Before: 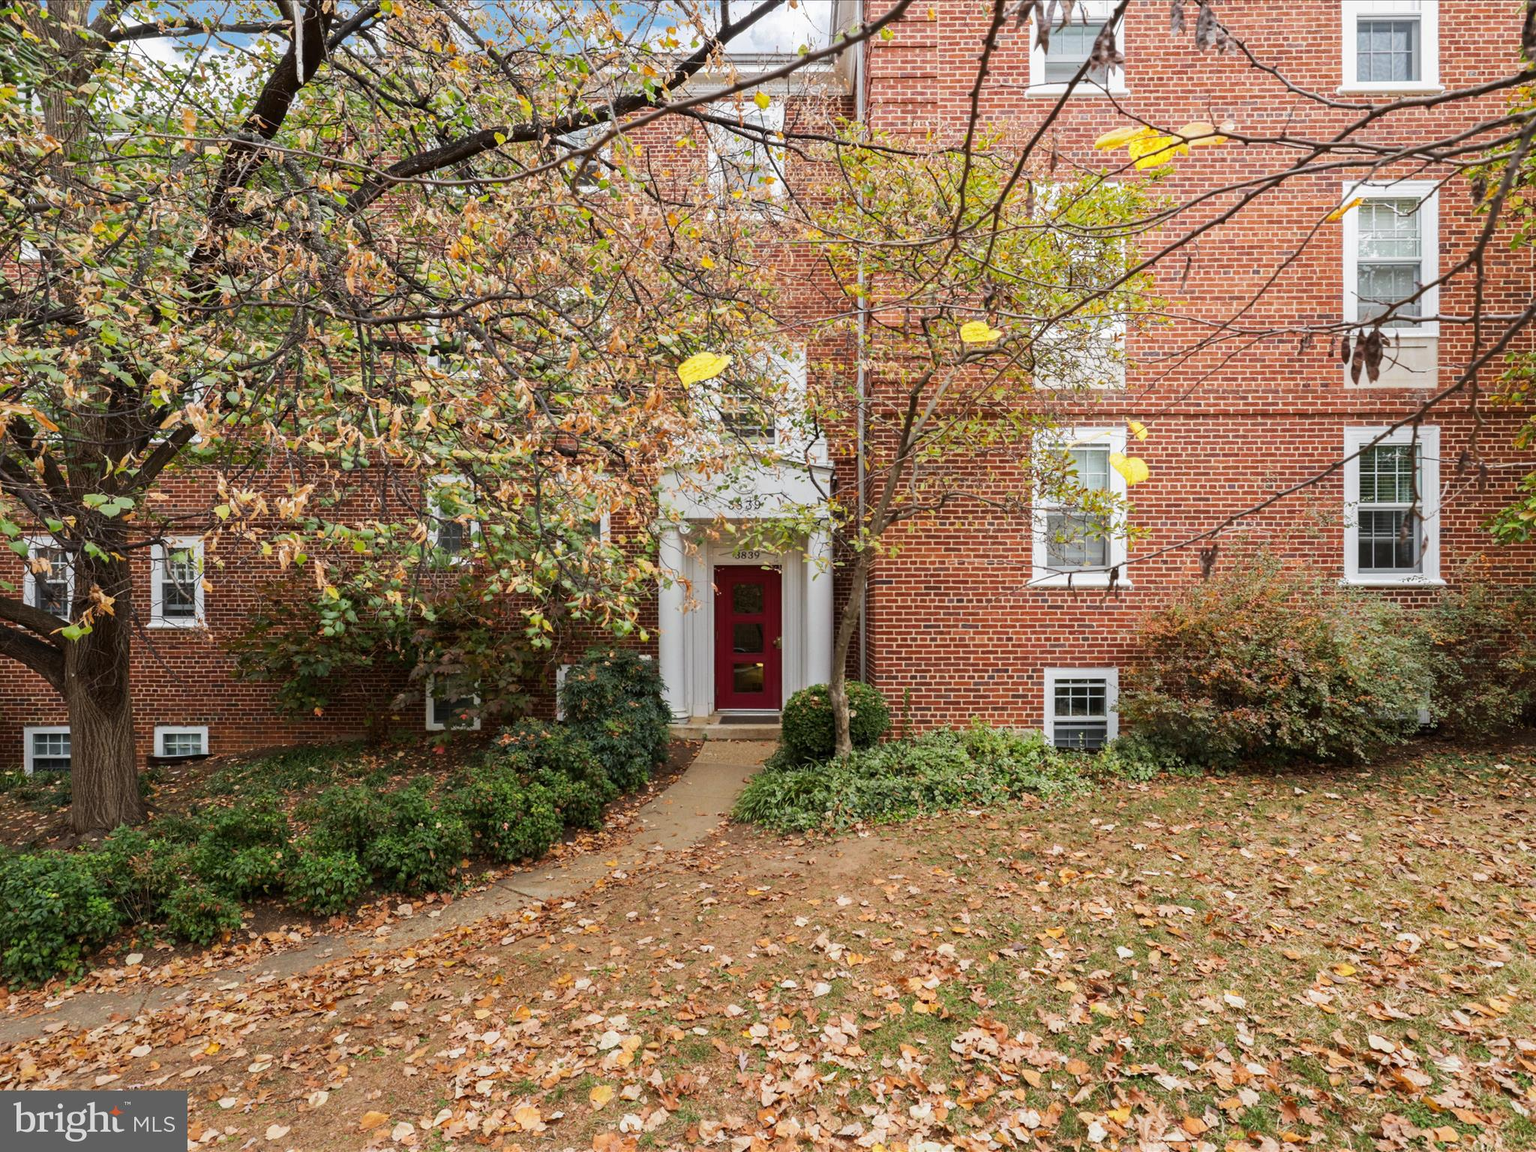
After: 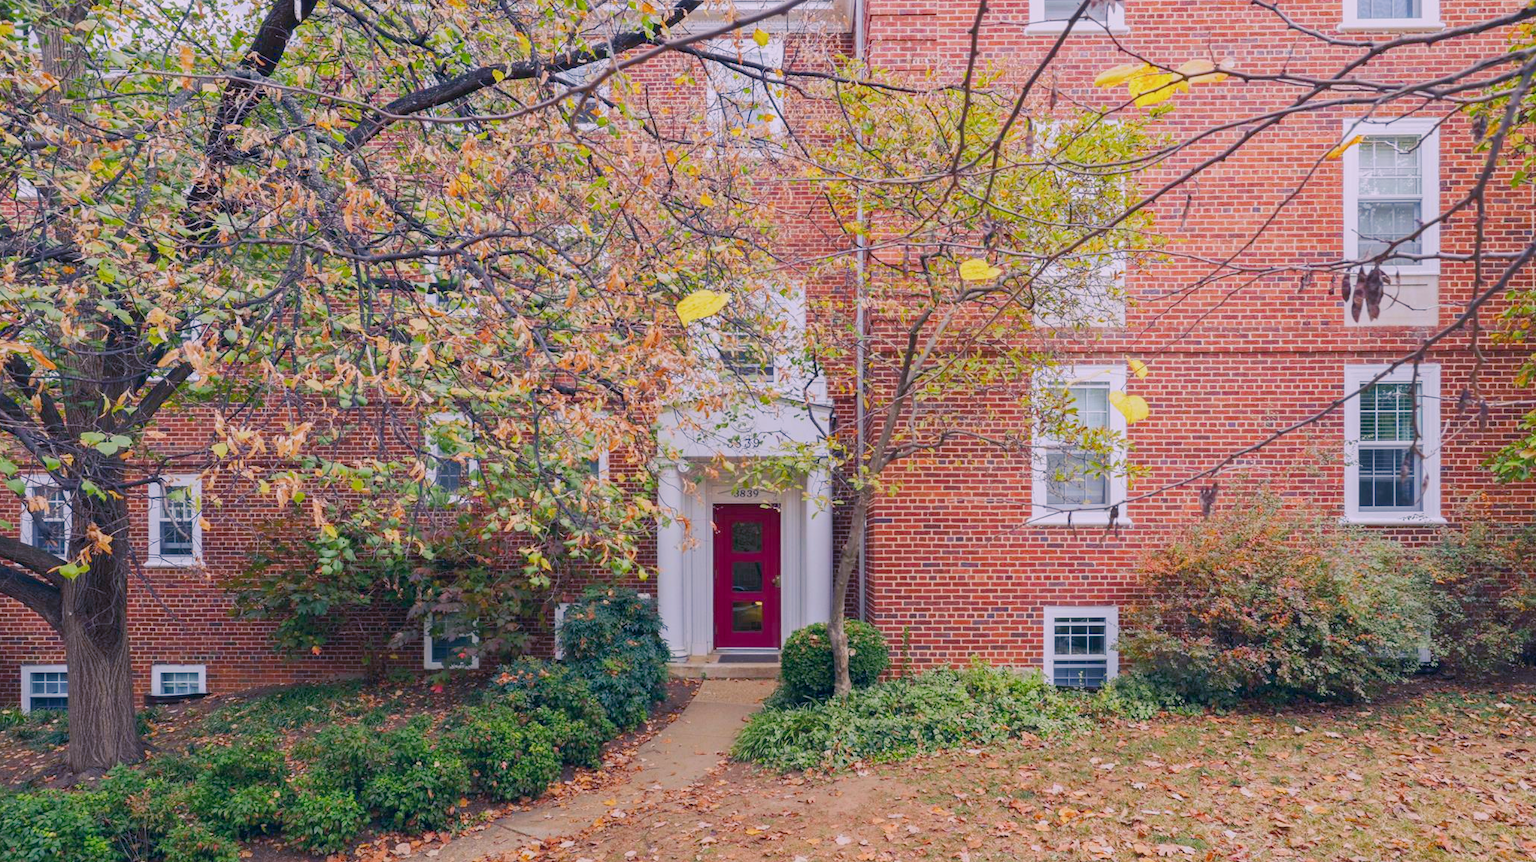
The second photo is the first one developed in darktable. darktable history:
color balance rgb: shadows lift › luminance -21.819%, shadows lift › chroma 6.666%, shadows lift › hue 268.29°, perceptual saturation grading › global saturation 20.754%, perceptual saturation grading › highlights -19.723%, perceptual saturation grading › shadows 29.982%, hue shift -1.39°, contrast -21.786%
color correction: highlights a* 13.77, highlights b* 6.06, shadows a* -6.17, shadows b* -15.46, saturation 0.86
contrast brightness saturation: brightness 0.086, saturation 0.194
crop: left 0.209%, top 5.518%, bottom 19.772%
color calibration: x 0.37, y 0.382, temperature 4316.61 K
